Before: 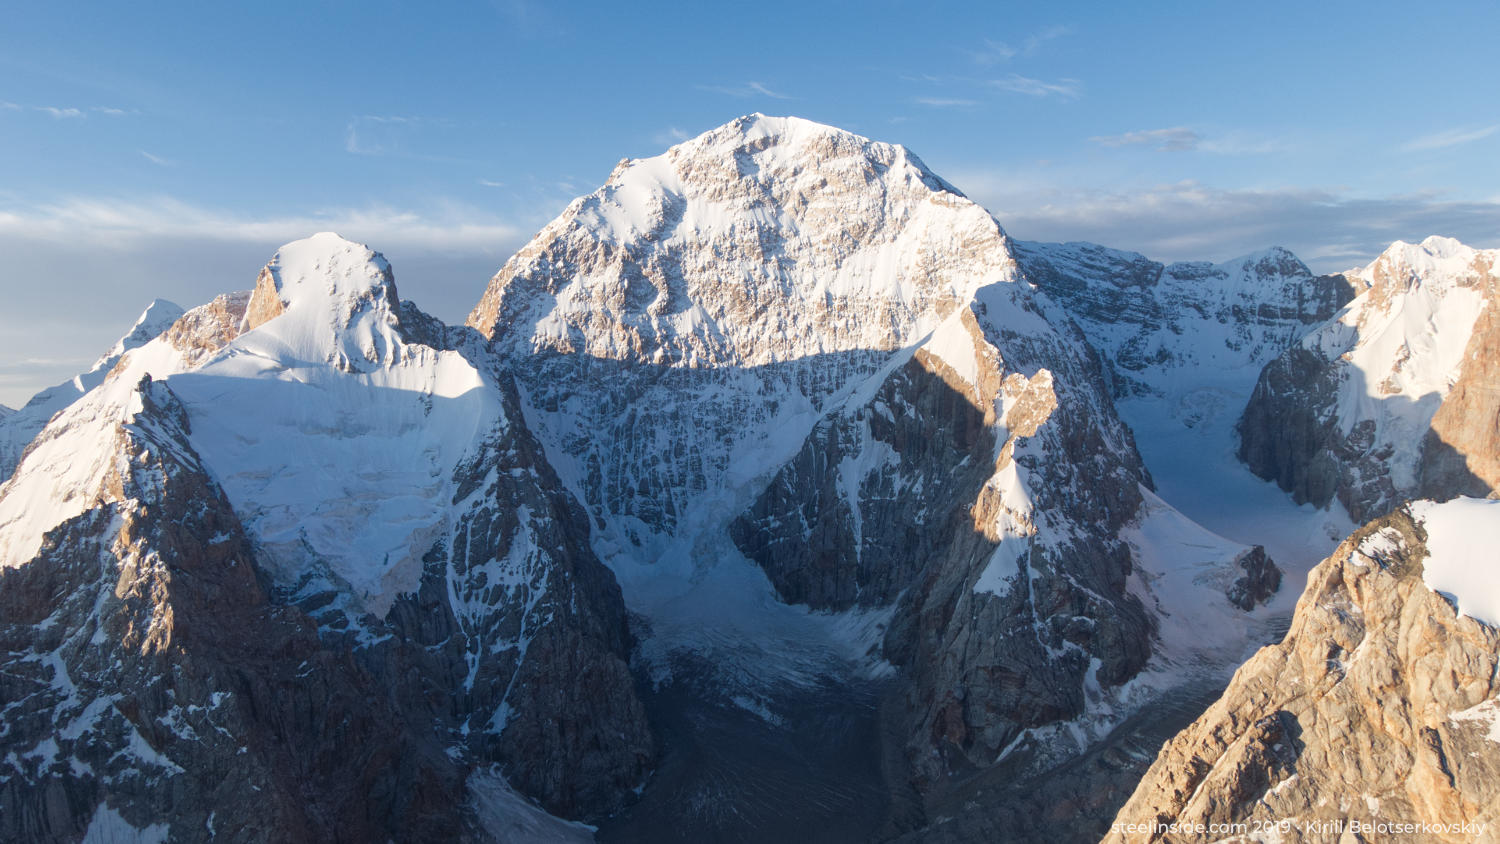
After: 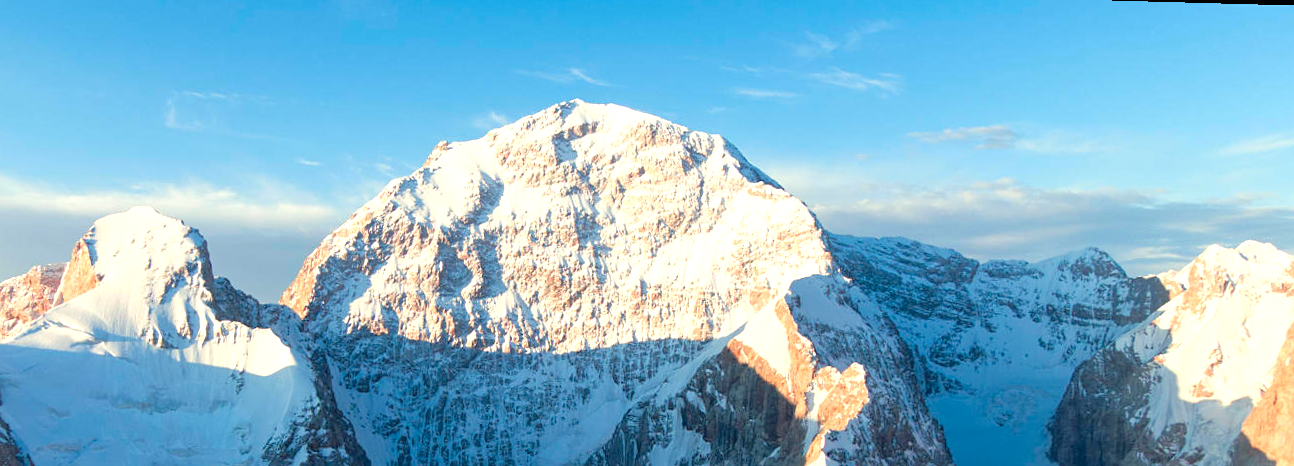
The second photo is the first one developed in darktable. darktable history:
crop and rotate: left 11.812%, bottom 42.776%
exposure: black level correction 0.001, exposure 0.5 EV, compensate exposure bias true, compensate highlight preservation false
tone curve: curves: ch0 [(0, 0) (0.126, 0.061) (0.362, 0.382) (0.498, 0.498) (0.706, 0.712) (1, 1)]; ch1 [(0, 0) (0.5, 0.497) (0.55, 0.578) (1, 1)]; ch2 [(0, 0) (0.44, 0.424) (0.489, 0.486) (0.537, 0.538) (1, 1)], color space Lab, independent channels, preserve colors none
color contrast: green-magenta contrast 1.2, blue-yellow contrast 1.2
rotate and perspective: rotation 1.57°, crop left 0.018, crop right 0.982, crop top 0.039, crop bottom 0.961
sharpen: amount 0.2
white balance: red 1.029, blue 0.92
